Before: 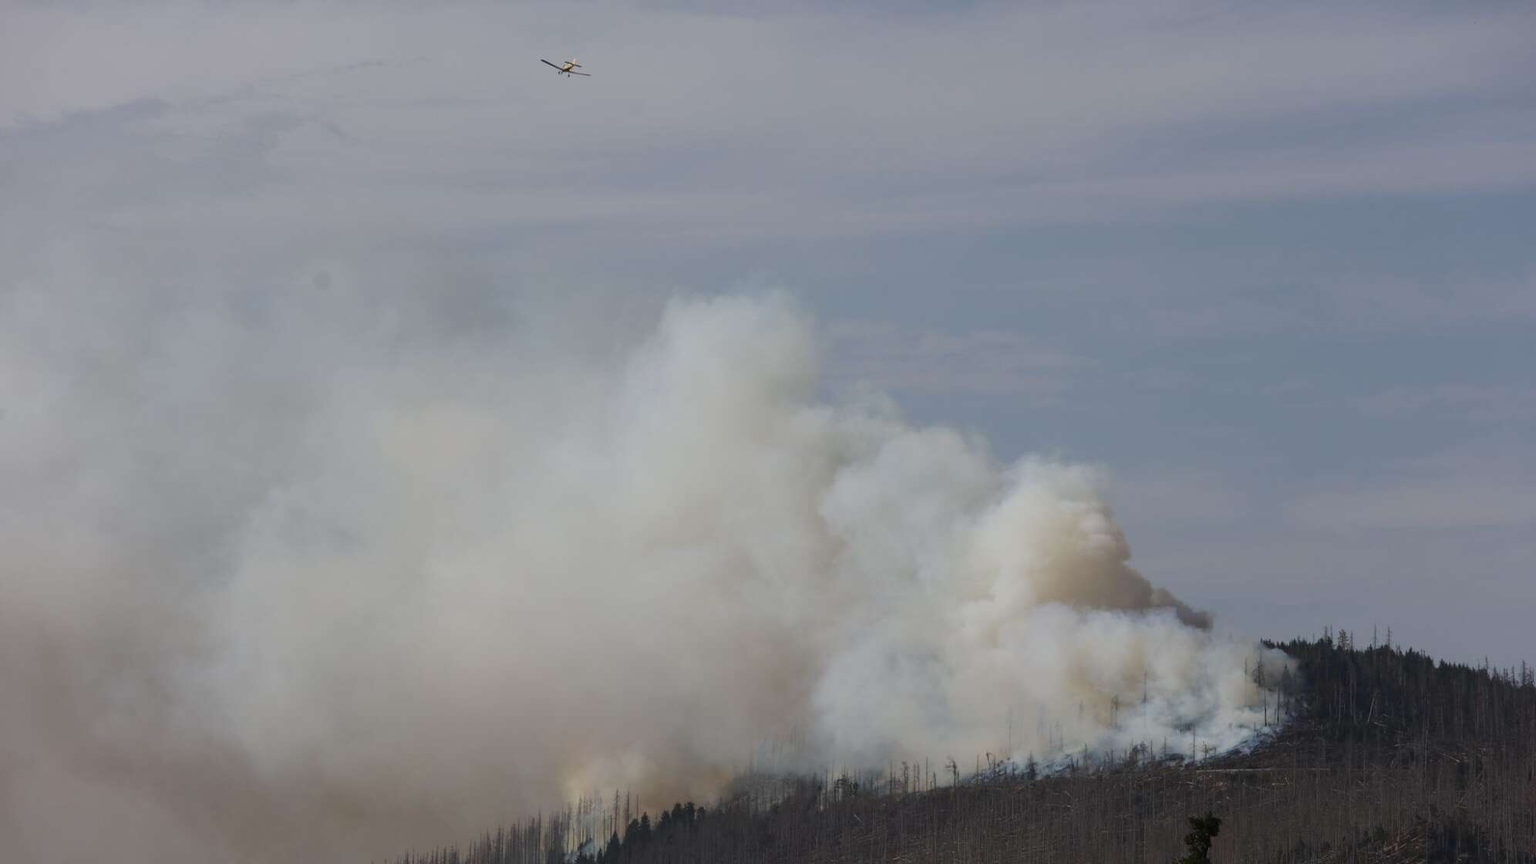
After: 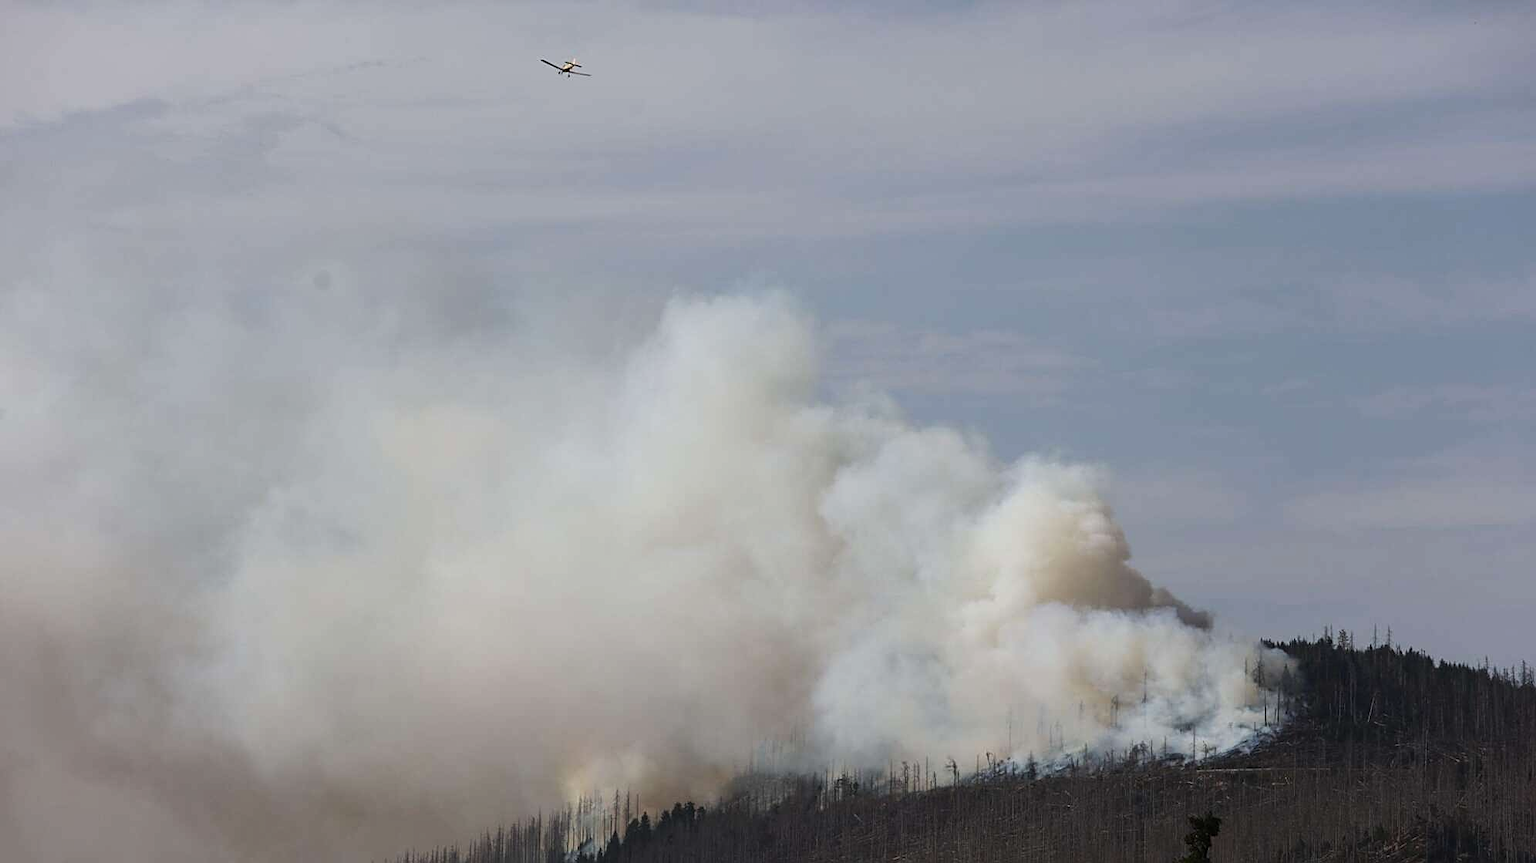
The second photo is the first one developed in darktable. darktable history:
tone equalizer: -8 EV -0.392 EV, -7 EV -0.414 EV, -6 EV -0.31 EV, -5 EV -0.192 EV, -3 EV 0.21 EV, -2 EV 0.363 EV, -1 EV 0.408 EV, +0 EV 0.422 EV, edges refinement/feathering 500, mask exposure compensation -1.57 EV, preserve details no
sharpen: on, module defaults
